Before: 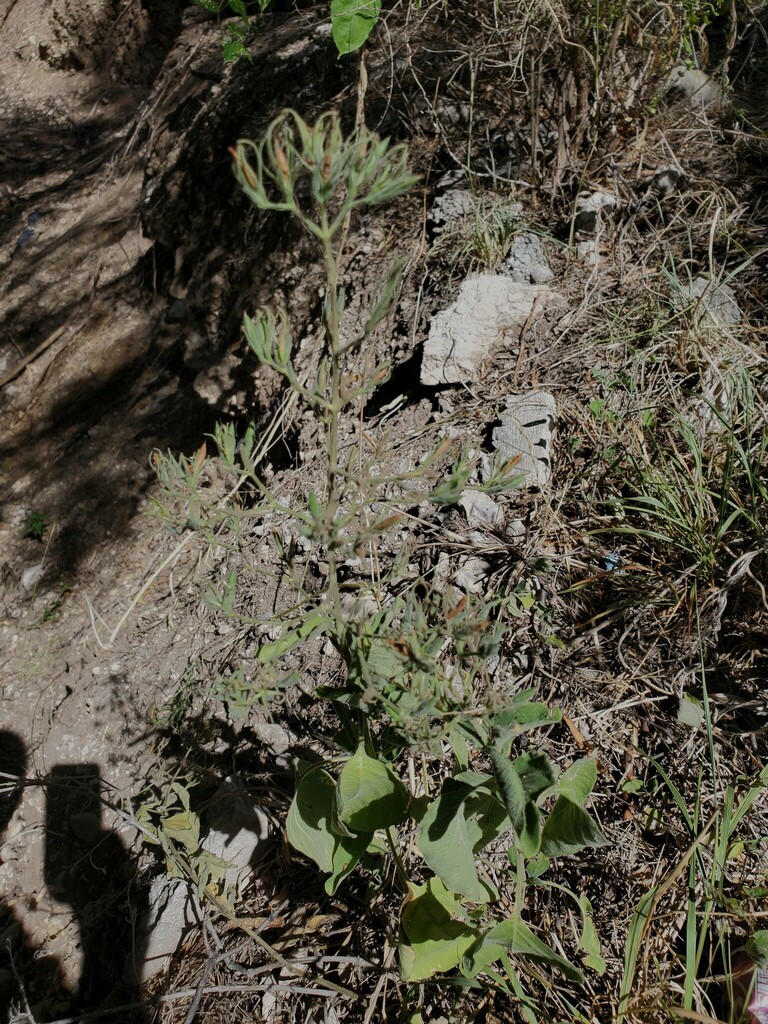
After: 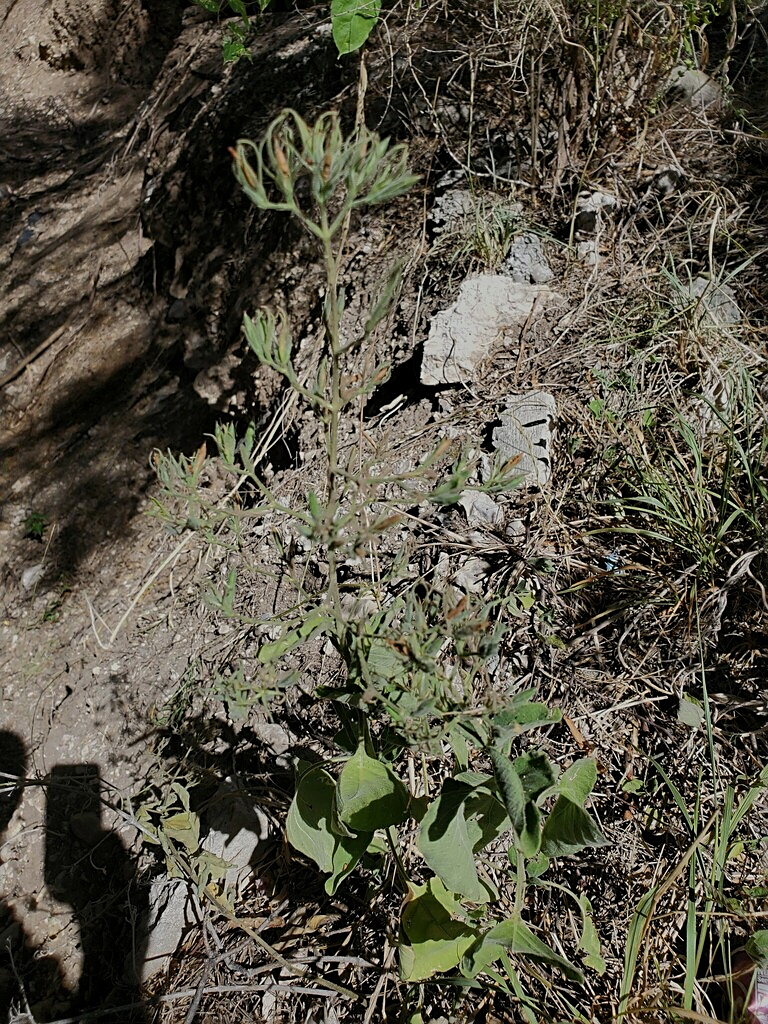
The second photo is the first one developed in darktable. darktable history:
sharpen: radius 1.967
levels: mode automatic, black 0.023%, white 99.97%, levels [0.062, 0.494, 0.925]
